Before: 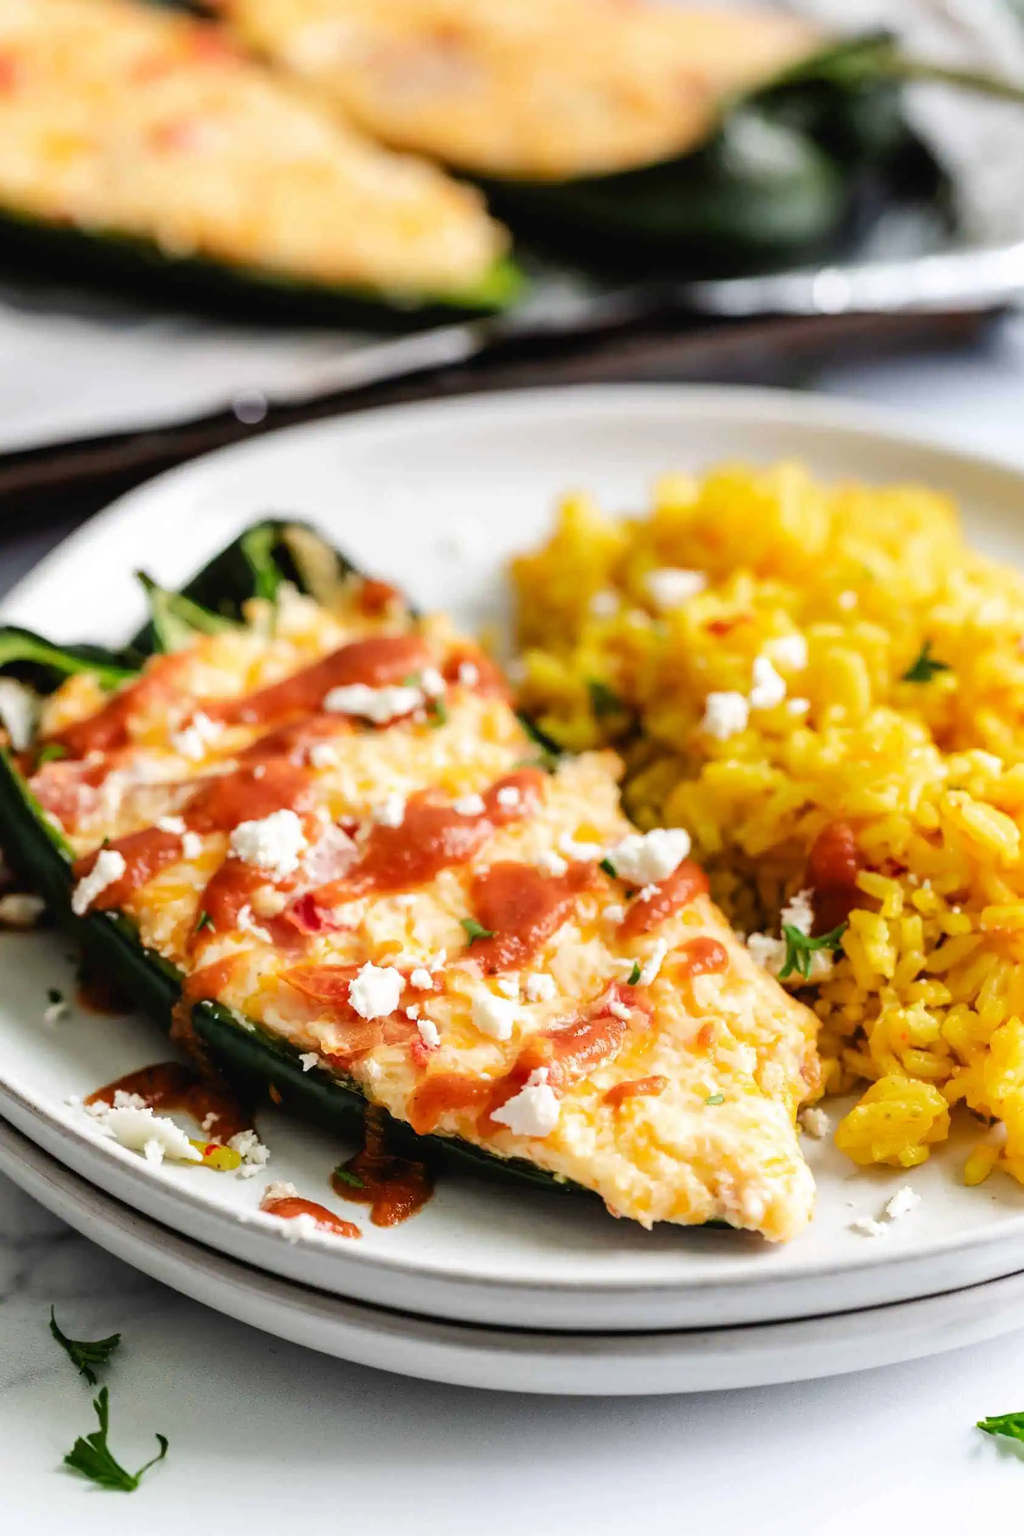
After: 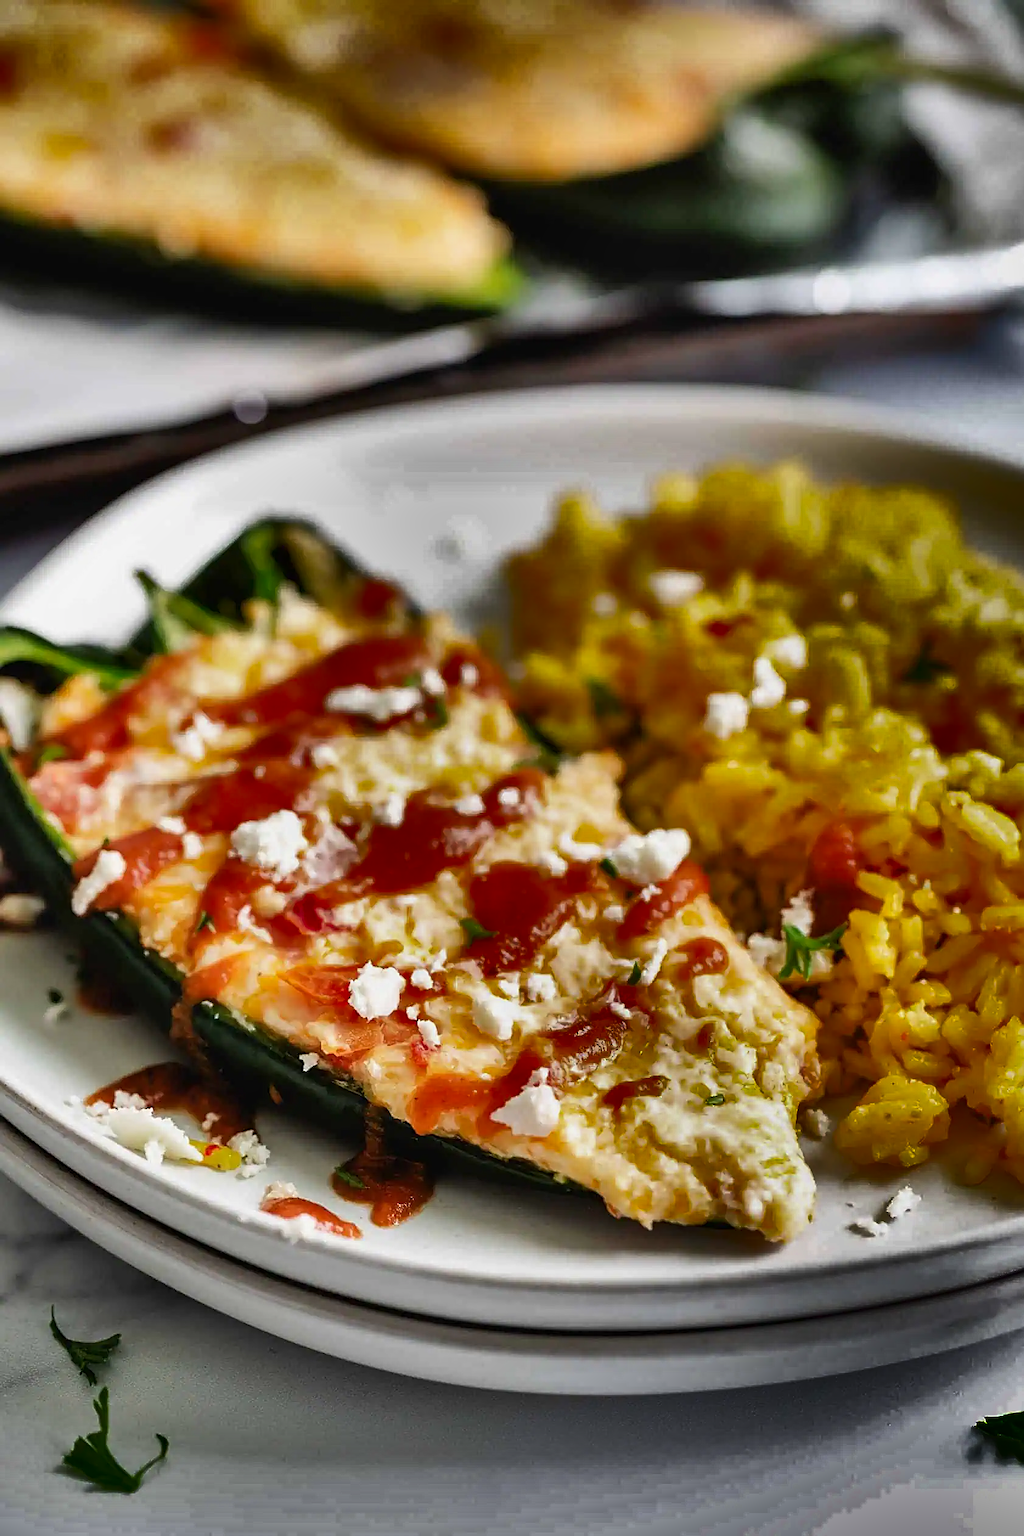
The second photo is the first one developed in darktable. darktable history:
shadows and highlights: radius 124.64, shadows 99.94, white point adjustment -2.99, highlights -98.62, highlights color adjustment 32.55%, soften with gaussian
sharpen: on, module defaults
